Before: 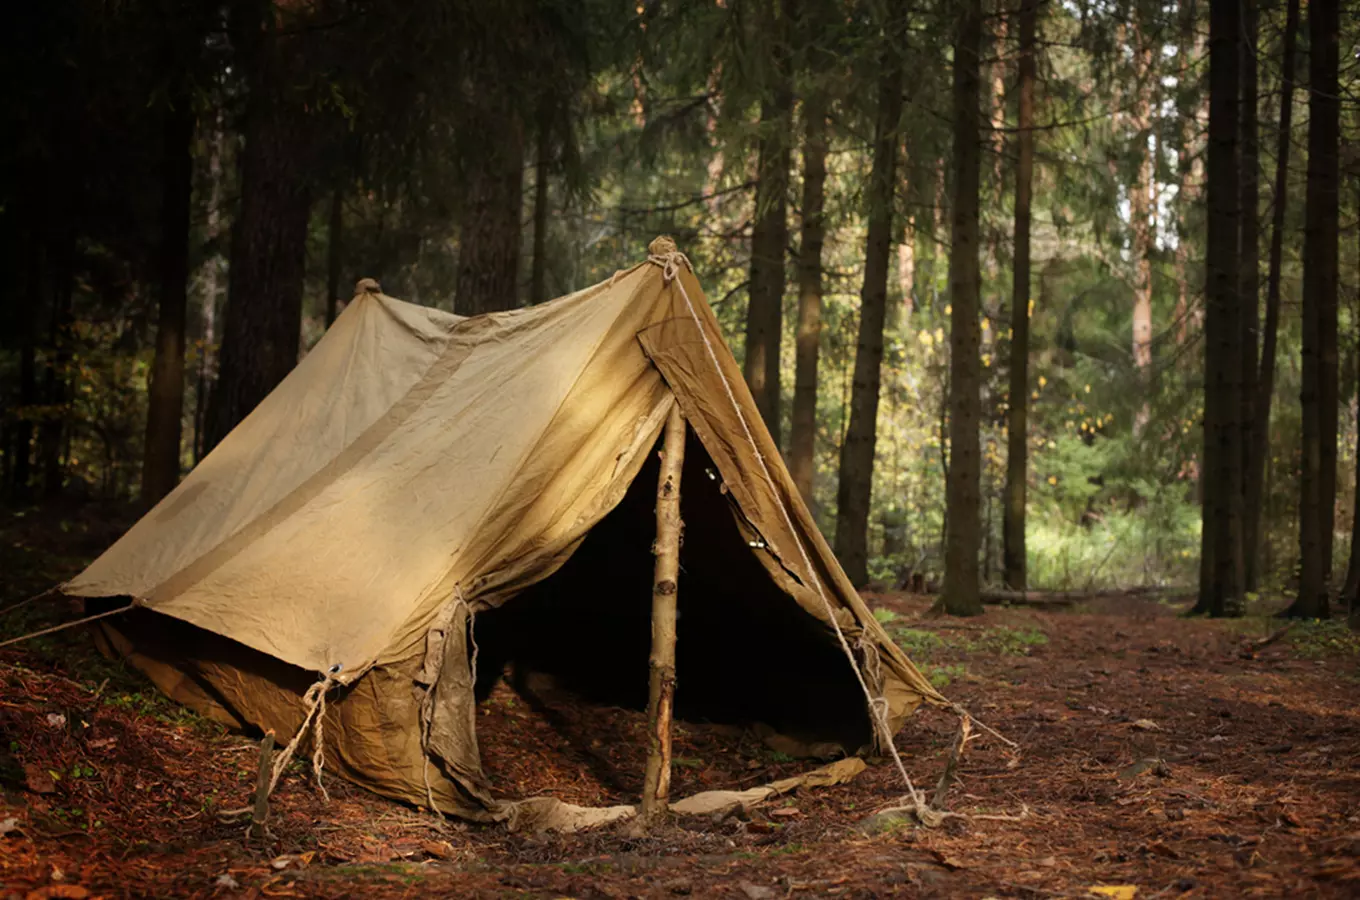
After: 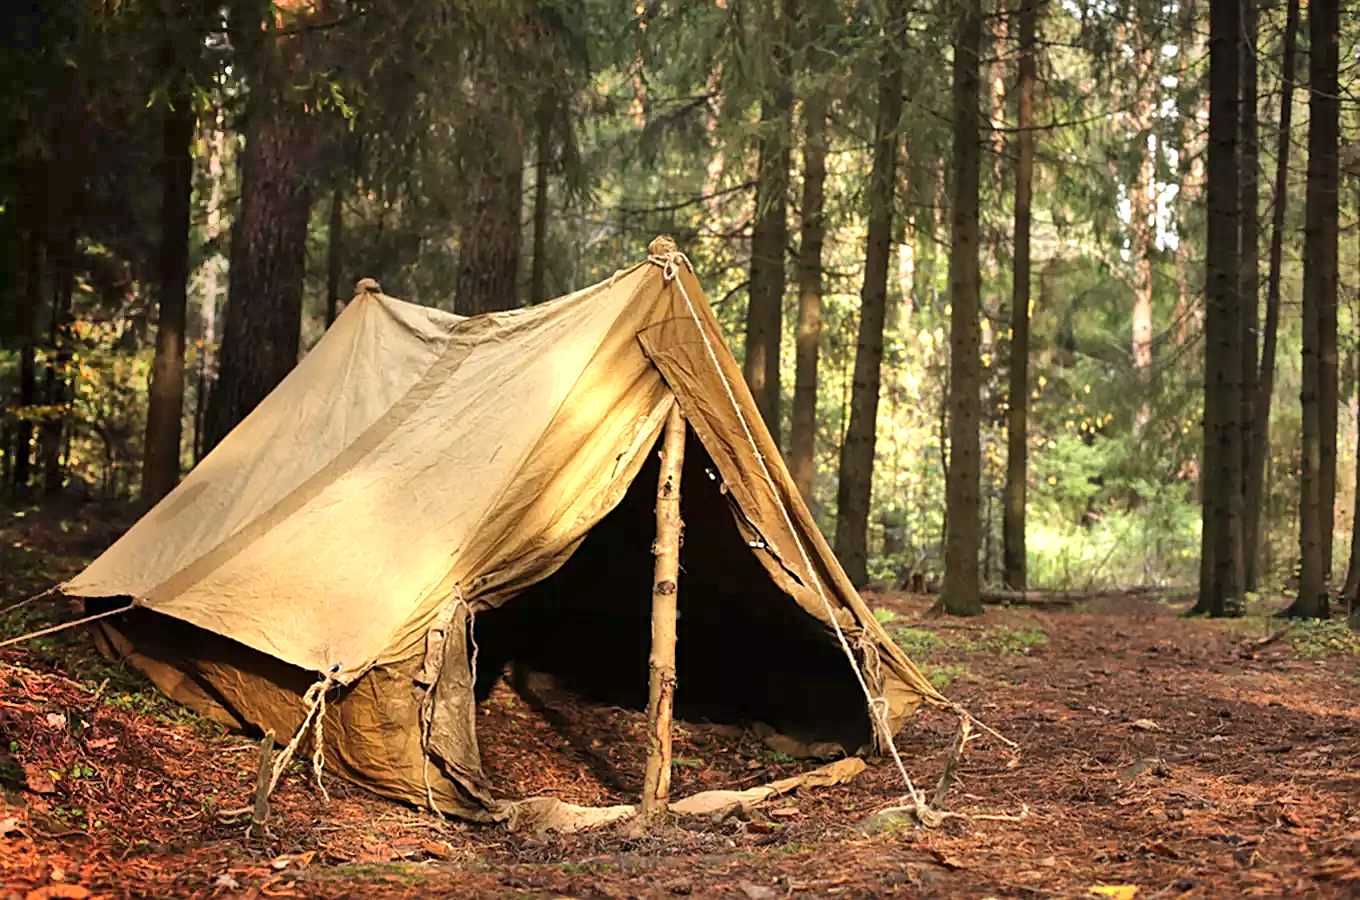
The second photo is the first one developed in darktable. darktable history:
sharpen: on, module defaults
shadows and highlights: shadows 74.24, highlights -23.59, soften with gaussian
exposure: black level correction 0, exposure 0.933 EV, compensate highlight preservation false
